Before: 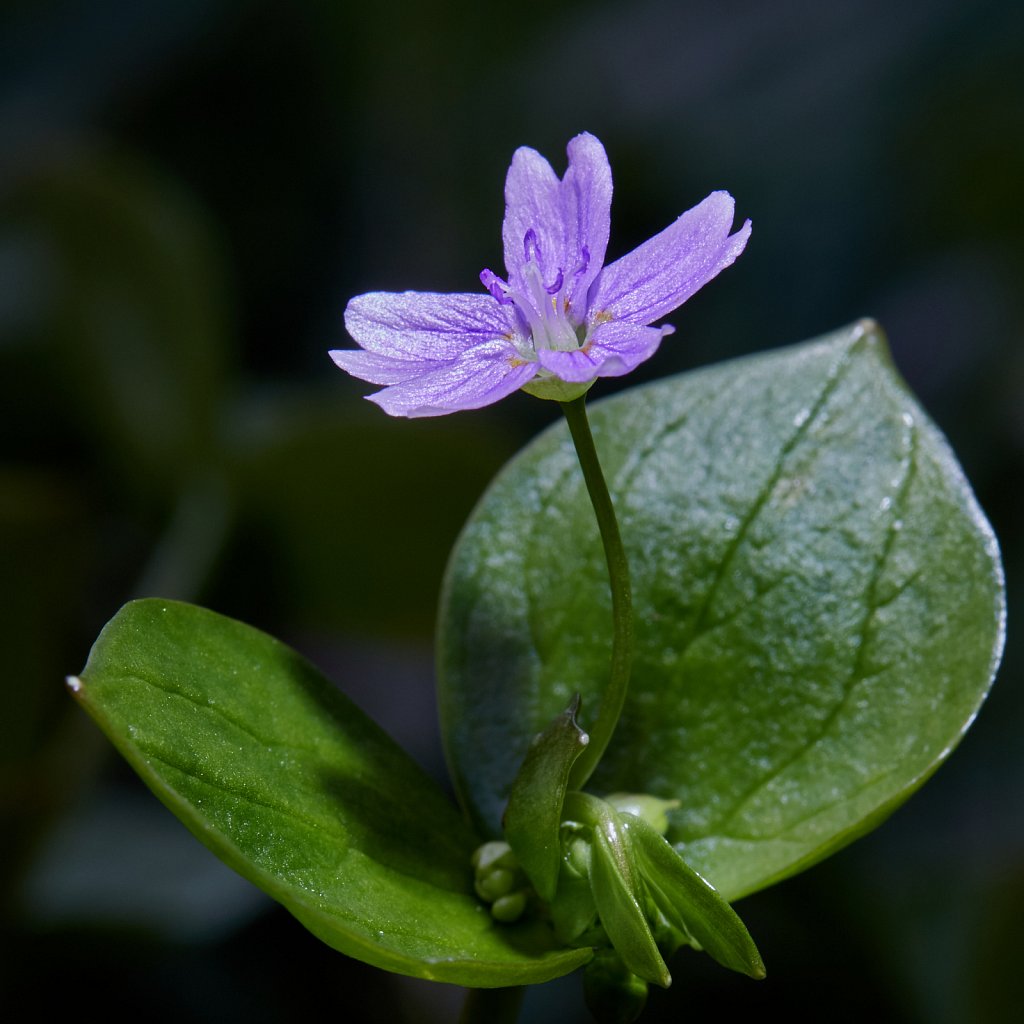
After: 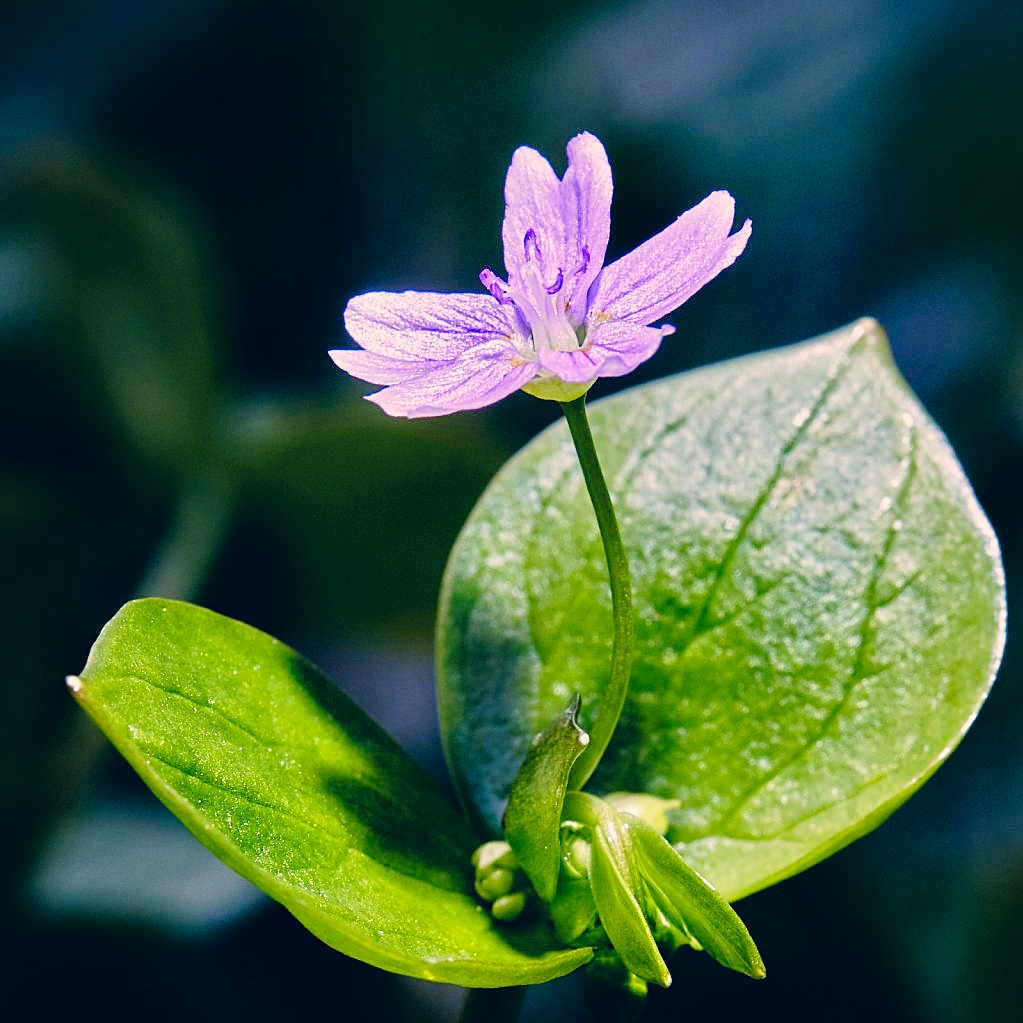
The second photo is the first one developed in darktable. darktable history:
sharpen: on, module defaults
crop: left 0.038%
base curve: curves: ch0 [(0, 0) (0.028, 0.03) (0.121, 0.232) (0.46, 0.748) (0.859, 0.968) (1, 1)], preserve colors none
color correction: highlights a* 10.27, highlights b* 14.53, shadows a* -10.34, shadows b* -14.95
tone equalizer: -7 EV 0.145 EV, -6 EV 0.603 EV, -5 EV 1.17 EV, -4 EV 1.3 EV, -3 EV 1.15 EV, -2 EV 0.6 EV, -1 EV 0.158 EV
